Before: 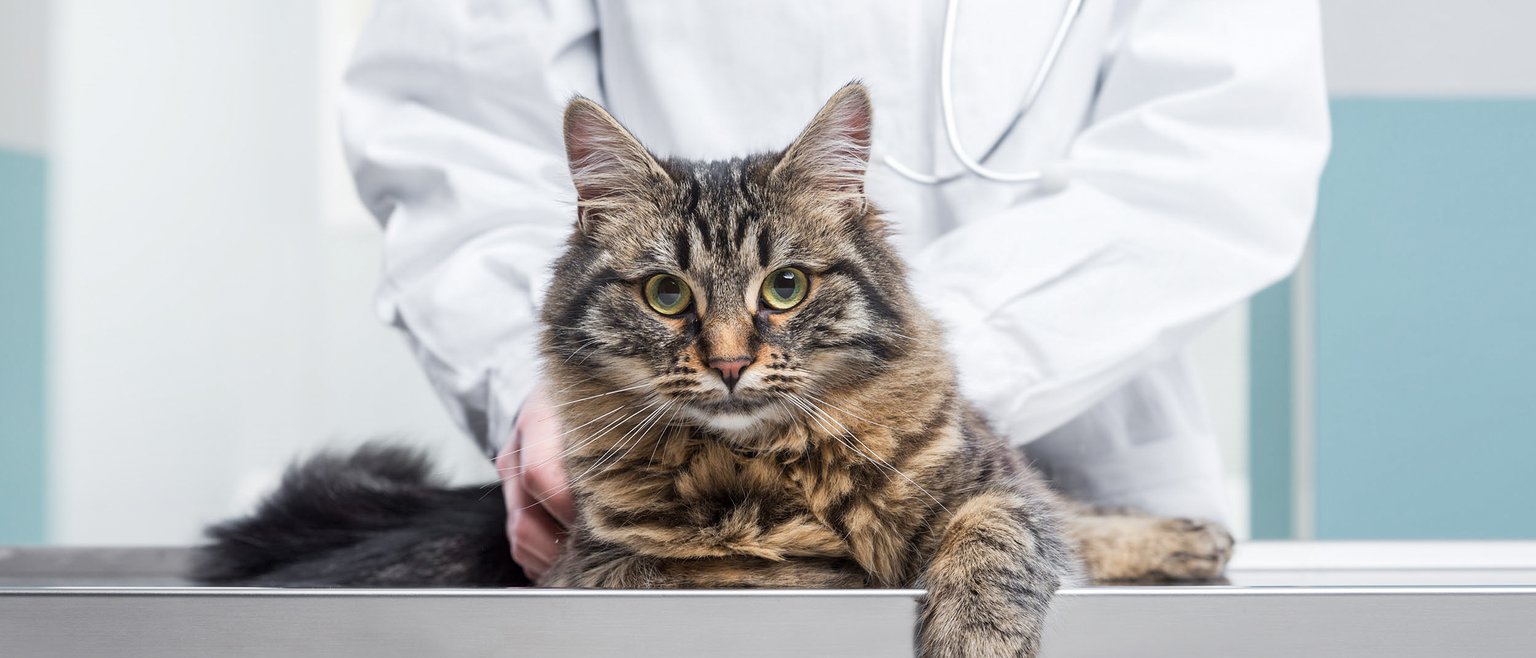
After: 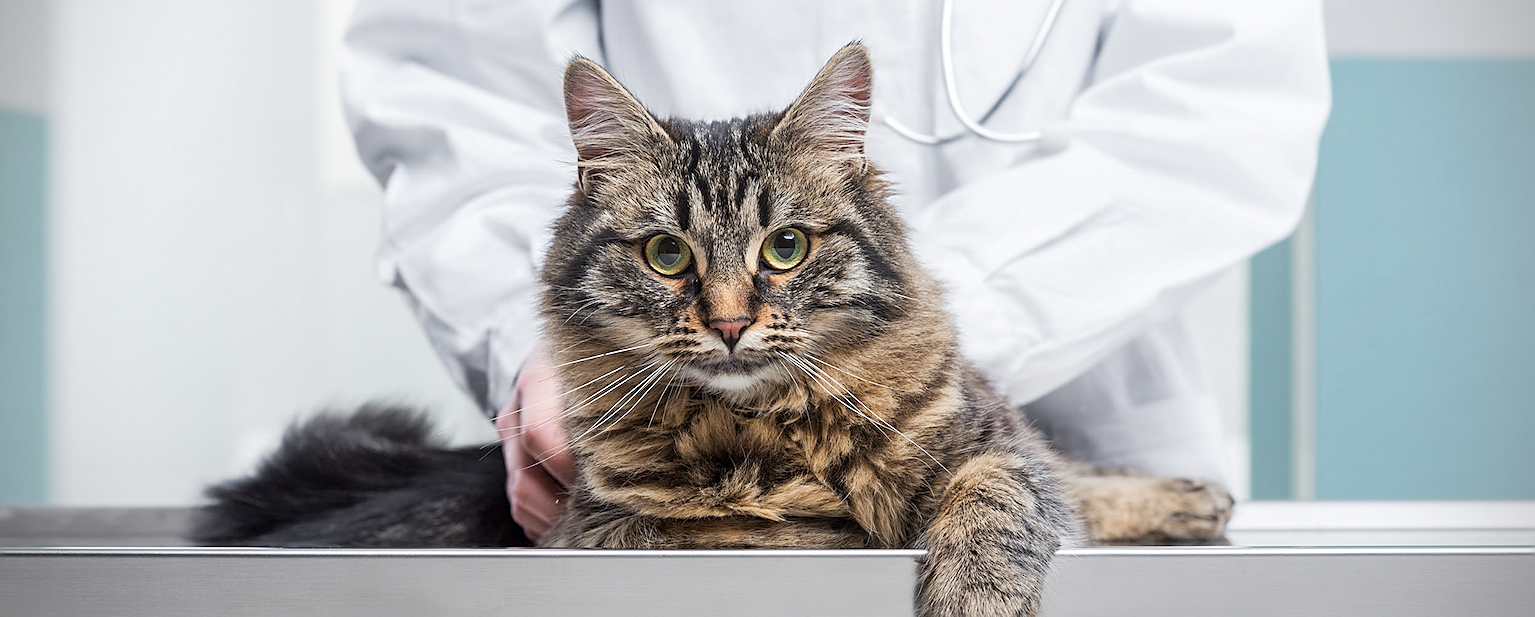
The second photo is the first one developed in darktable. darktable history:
crop and rotate: top 6.149%
color zones: curves: ch0 [(0, 0.5) (0.143, 0.5) (0.286, 0.5) (0.429, 0.5) (0.62, 0.489) (0.714, 0.445) (0.844, 0.496) (1, 0.5)]; ch1 [(0, 0.5) (0.143, 0.5) (0.286, 0.5) (0.429, 0.5) (0.571, 0.5) (0.714, 0.523) (0.857, 0.5) (1, 0.5)]
sharpen: radius 2.534, amount 0.624
color correction: highlights b* 0
vignetting: dithering 8-bit output
